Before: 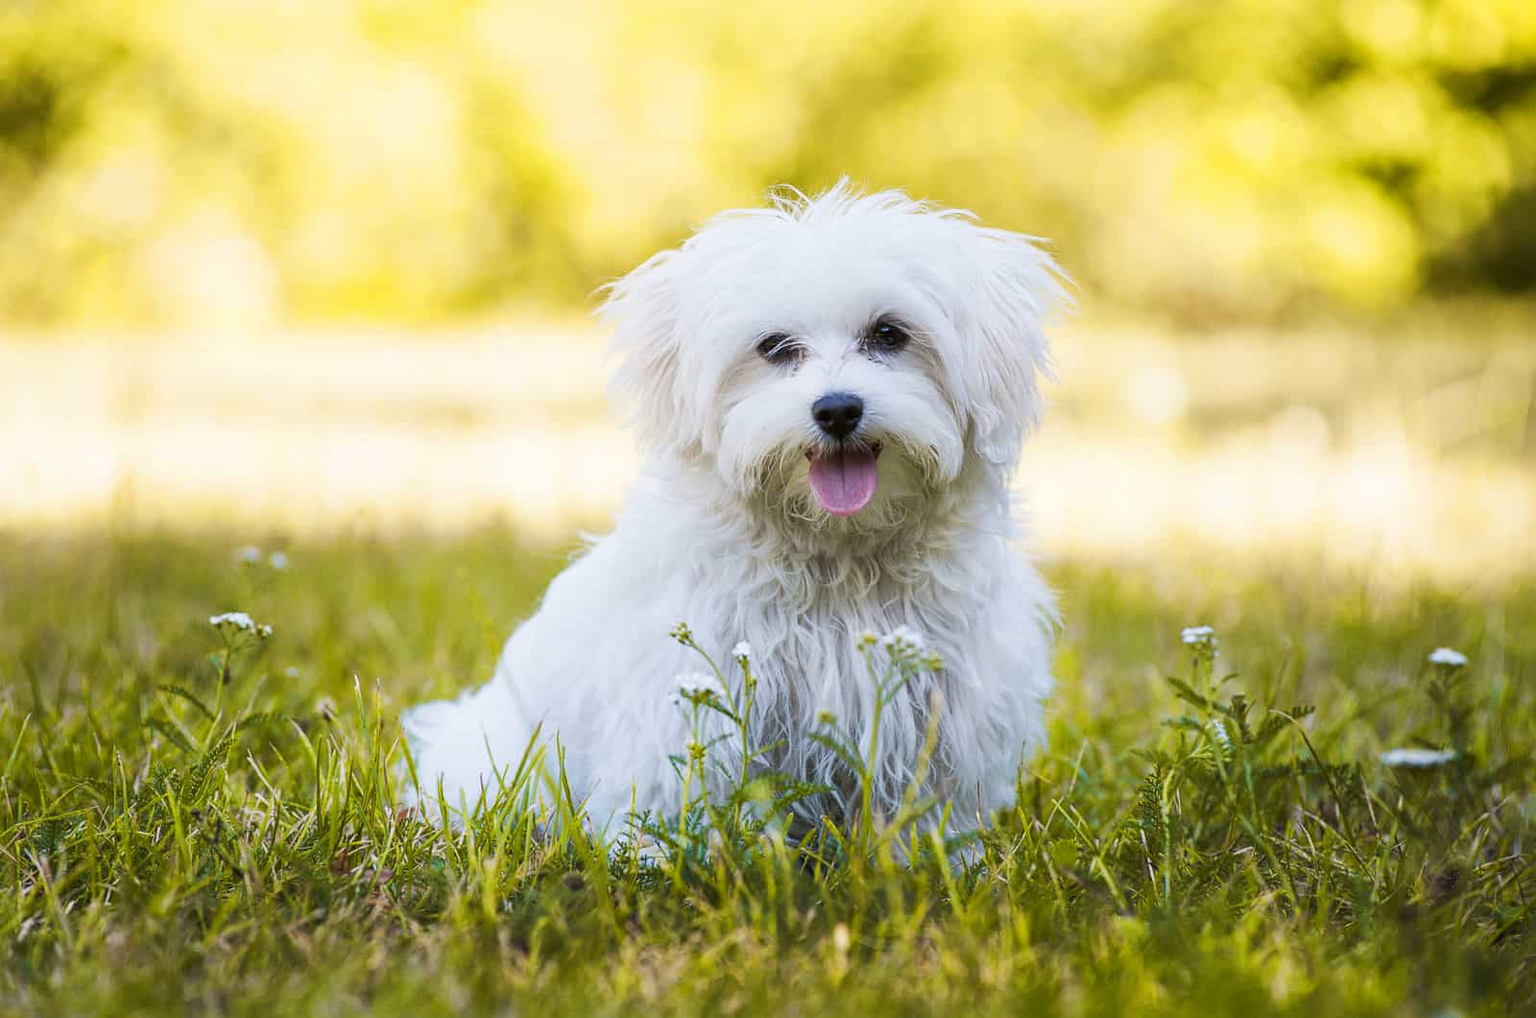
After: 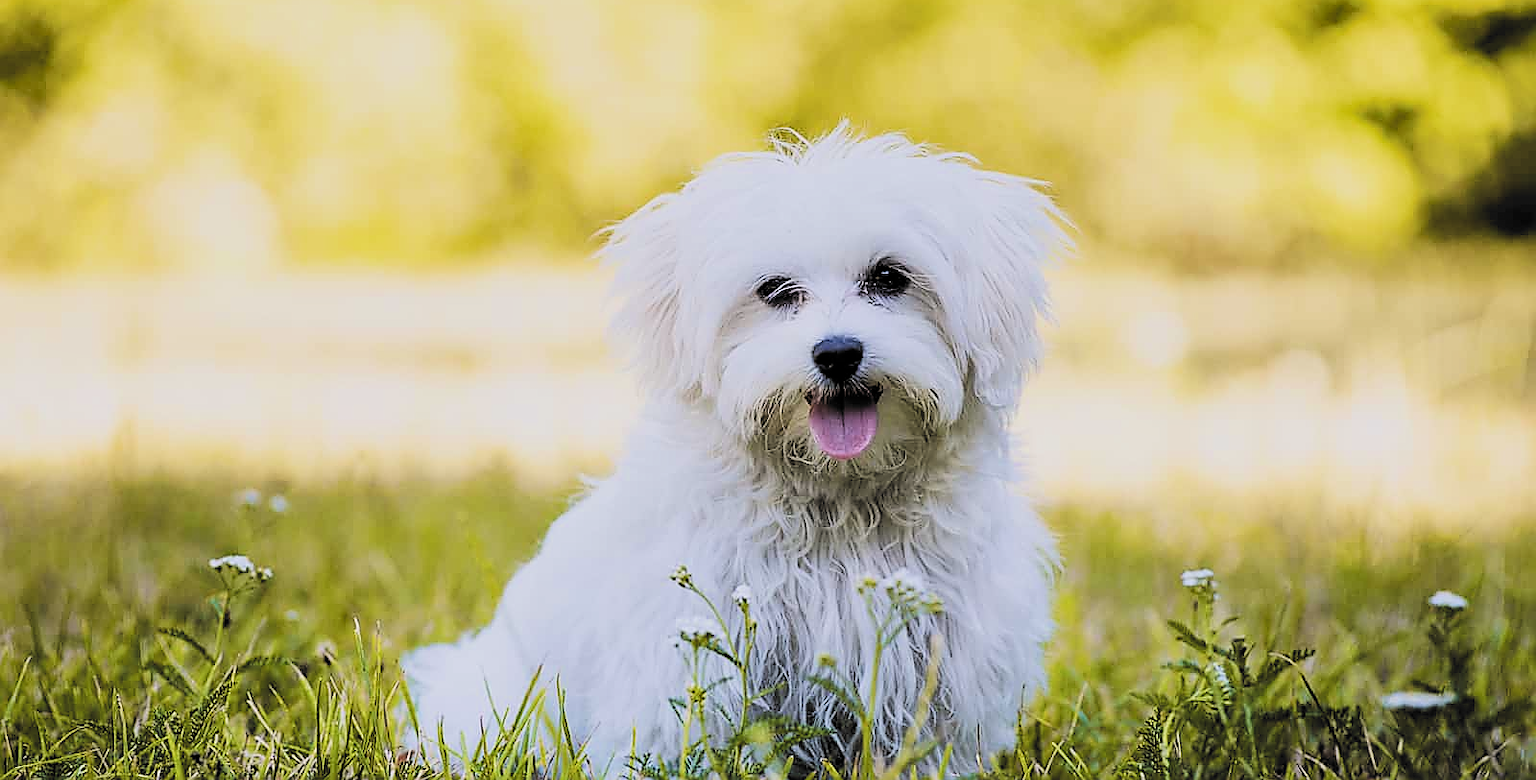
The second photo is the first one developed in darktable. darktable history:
filmic rgb: black relative exposure -5.1 EV, white relative exposure 3.98 EV, threshold 5.99 EV, hardness 2.89, contrast 1.298, highlights saturation mix -30.05%, color science v6 (2022), enable highlight reconstruction true
crop: top 5.602%, bottom 17.643%
color calibration: illuminant custom, x 0.349, y 0.366, temperature 4919.69 K
sharpen: radius 1.382, amount 1.256, threshold 0.747
shadows and highlights: shadows 37.74, highlights -27.13, soften with gaussian
